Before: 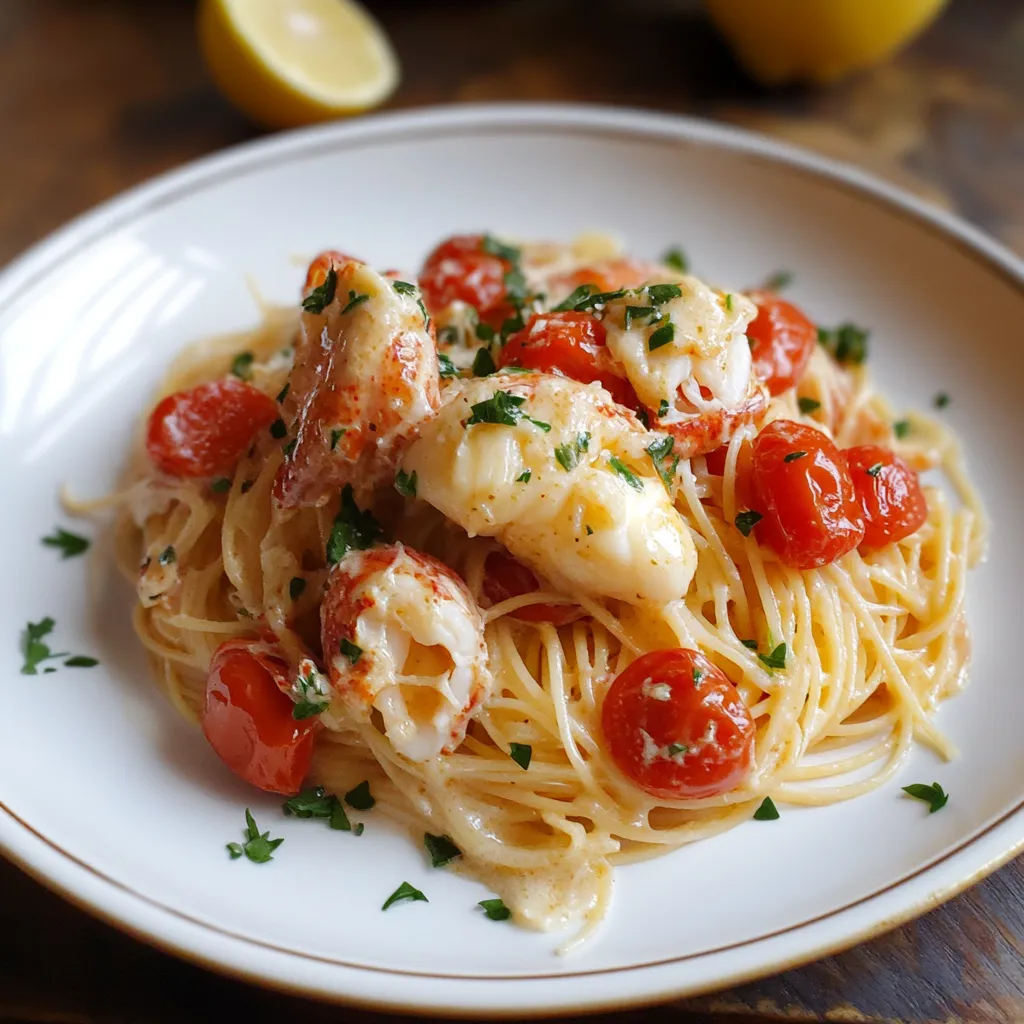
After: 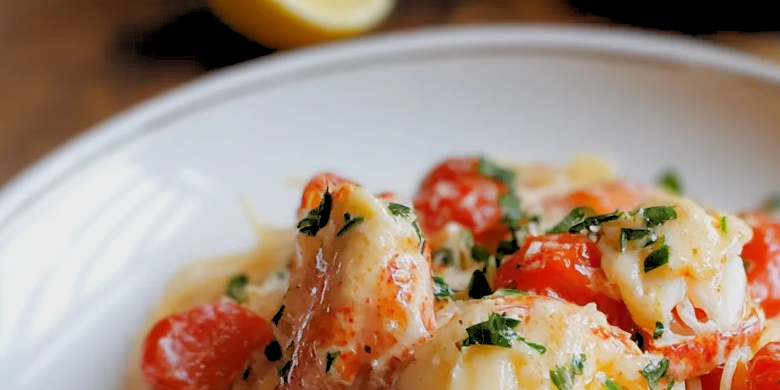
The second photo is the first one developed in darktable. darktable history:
rgb levels: preserve colors sum RGB, levels [[0.038, 0.433, 0.934], [0, 0.5, 1], [0, 0.5, 1]]
crop: left 0.579%, top 7.627%, right 23.167%, bottom 54.275%
